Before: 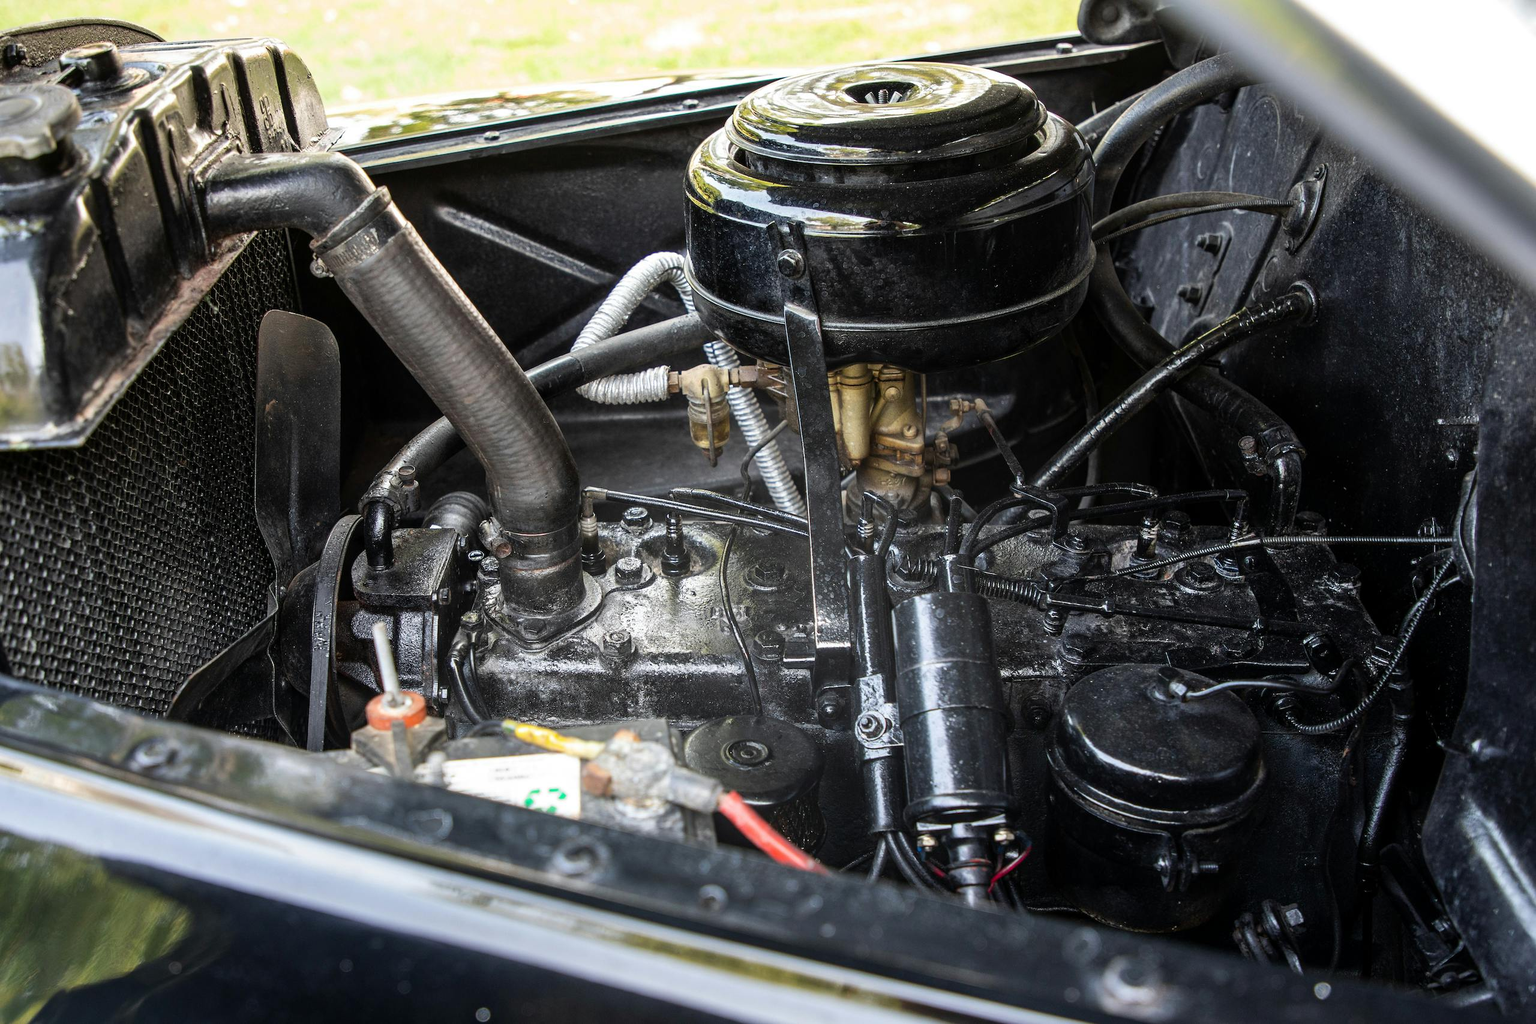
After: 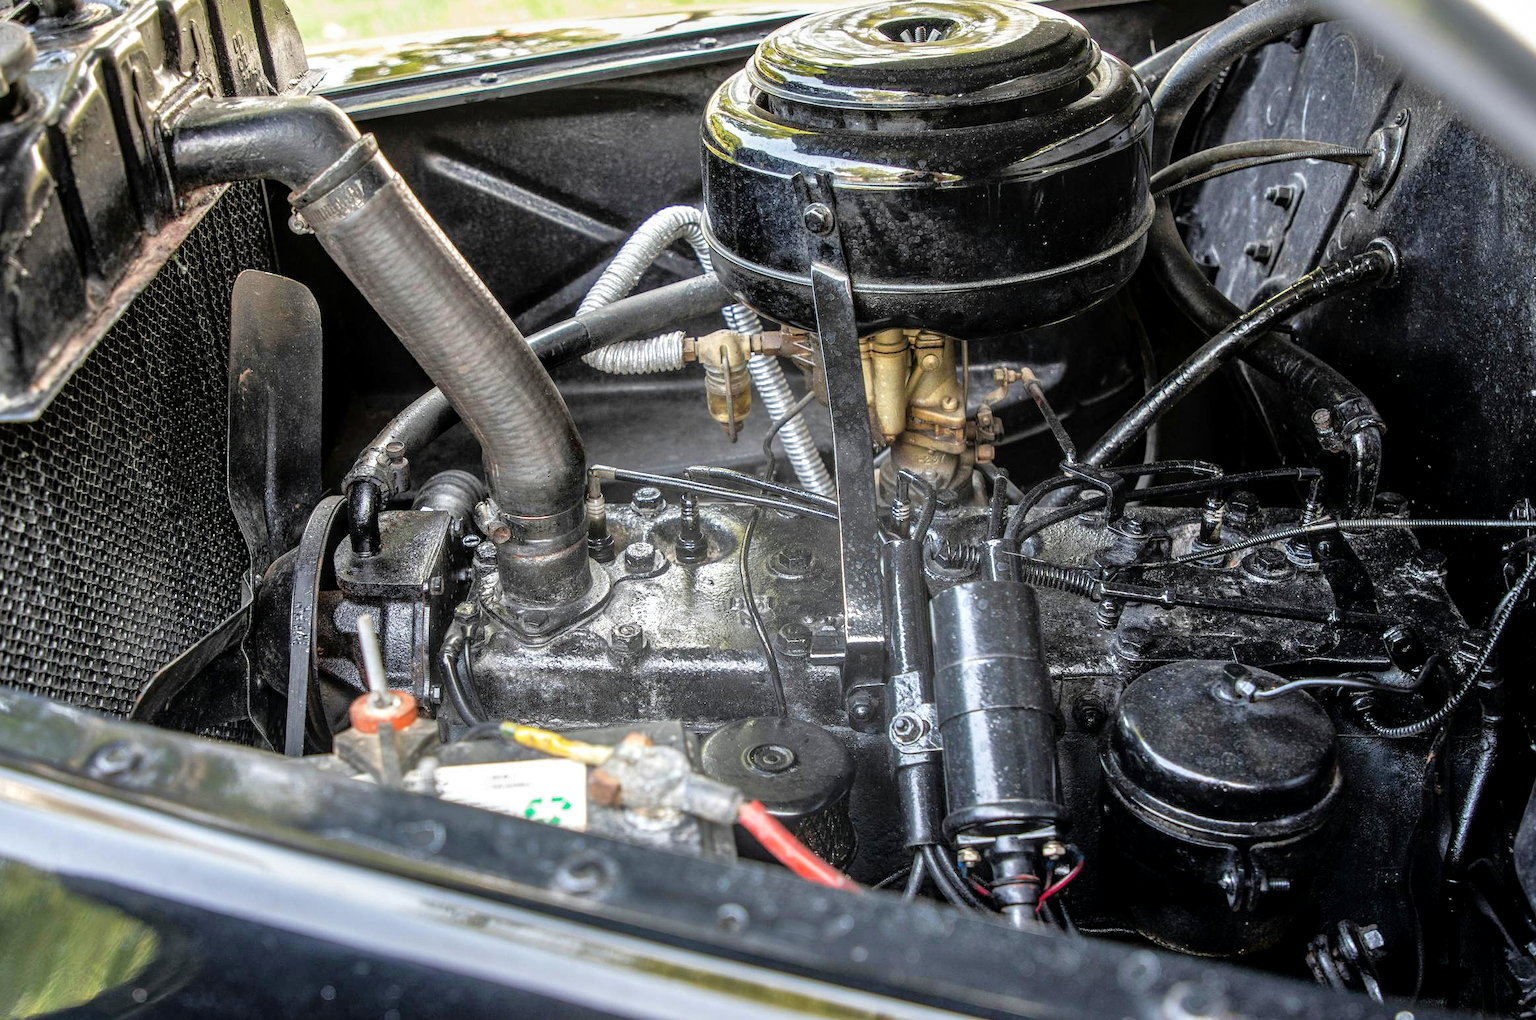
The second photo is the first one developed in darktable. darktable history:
local contrast: on, module defaults
tone equalizer: -7 EV 0.146 EV, -6 EV 0.58 EV, -5 EV 1.13 EV, -4 EV 1.31 EV, -3 EV 1.13 EV, -2 EV 0.6 EV, -1 EV 0.159 EV
crop: left 3.169%, top 6.441%, right 6.094%, bottom 3.19%
